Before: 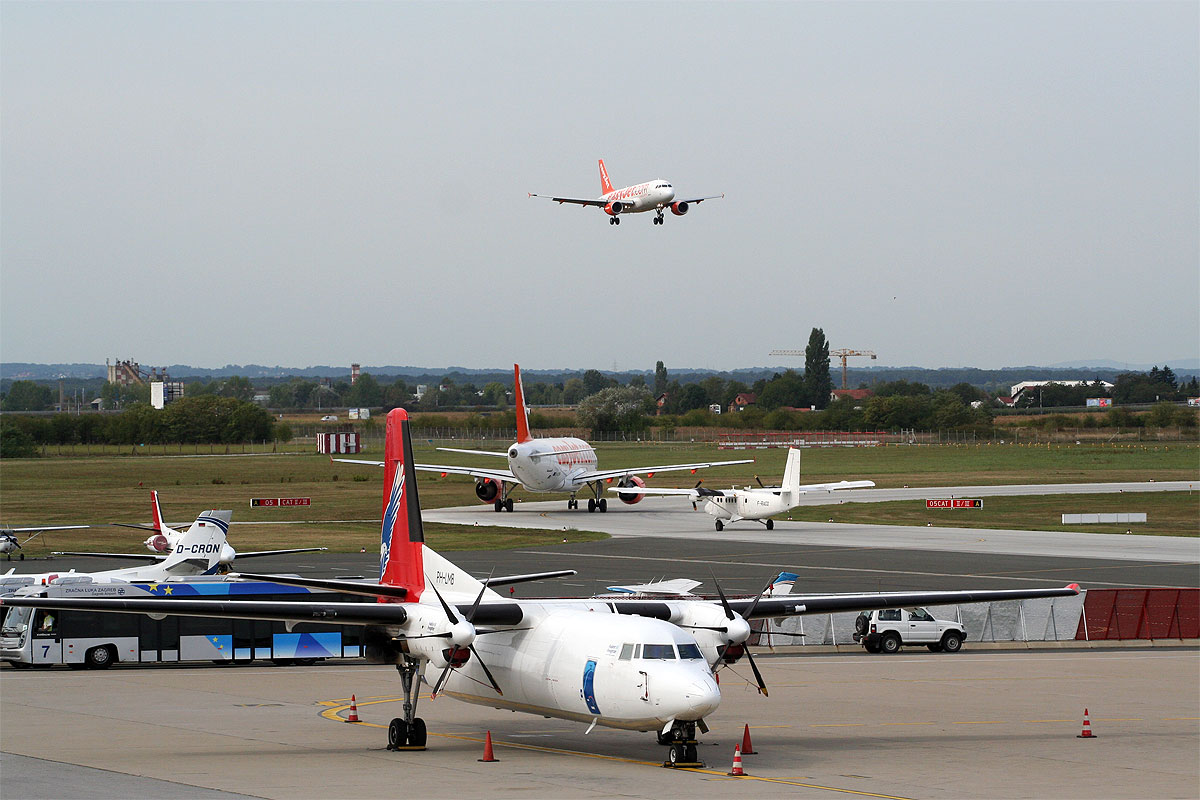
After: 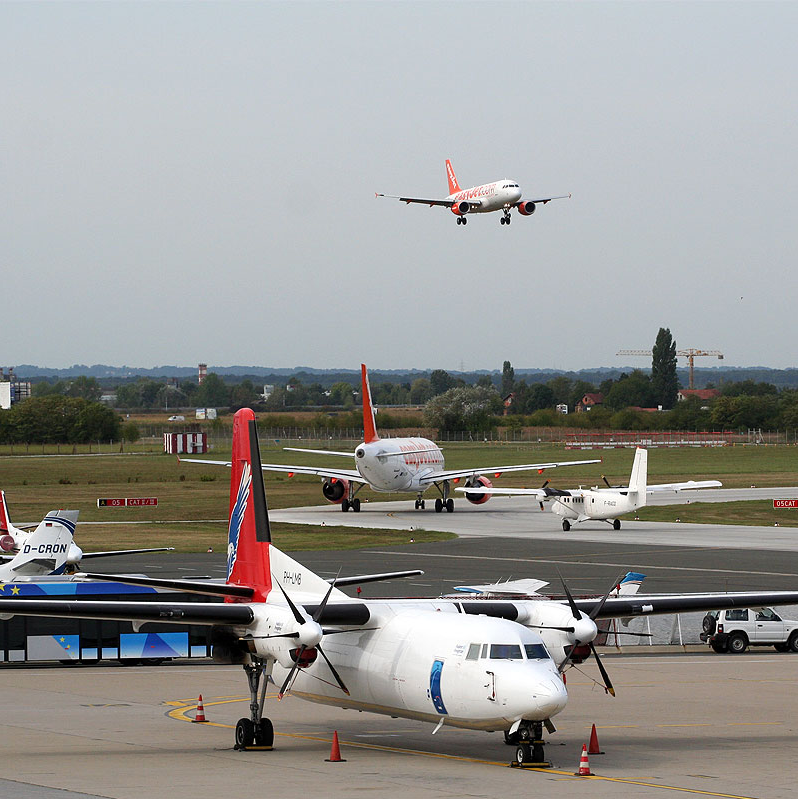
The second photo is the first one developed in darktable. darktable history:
crop and rotate: left 12.802%, right 20.637%
